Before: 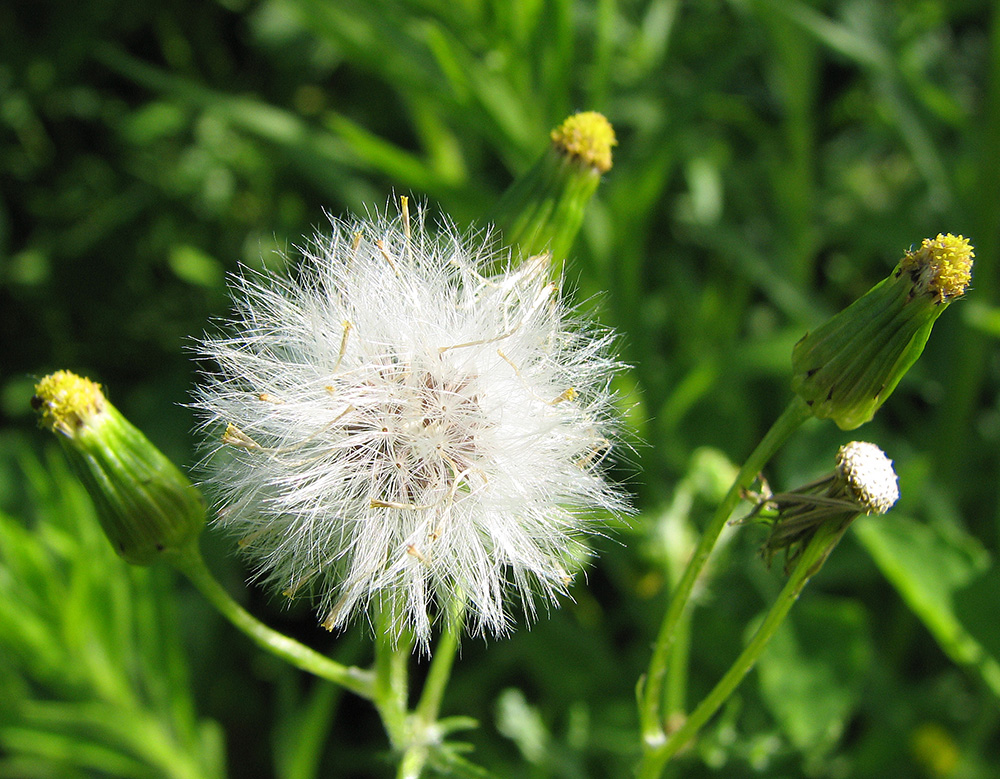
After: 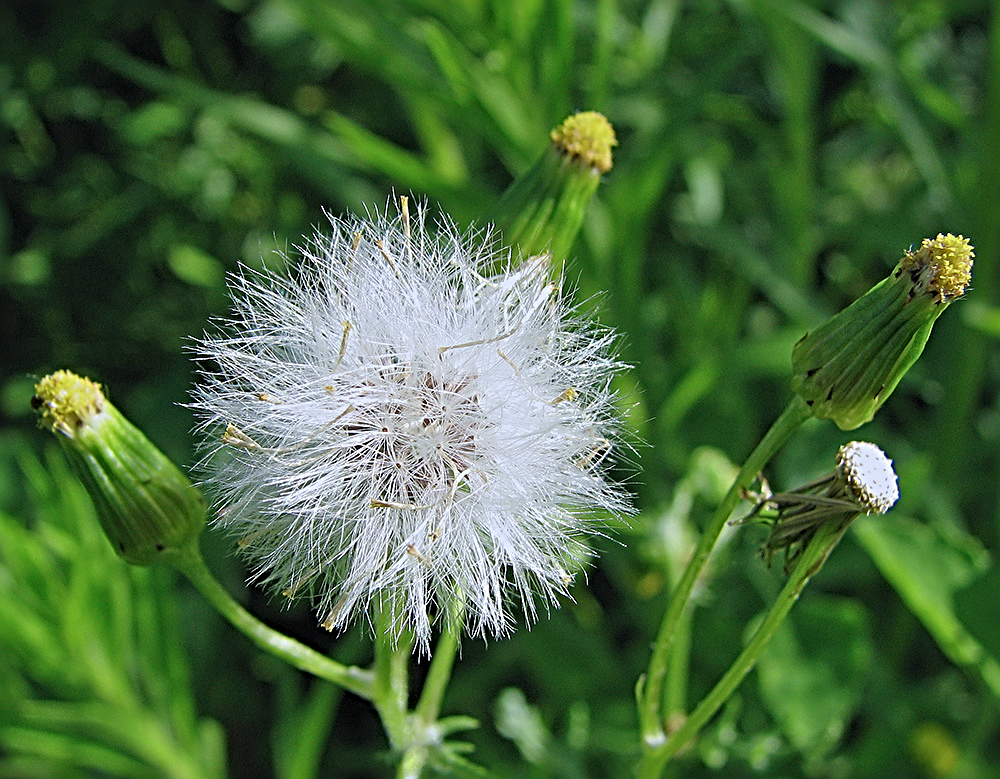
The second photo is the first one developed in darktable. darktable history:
color calibration: illuminant as shot in camera, x 0.366, y 0.378, temperature 4425.7 K, saturation algorithm version 1 (2020)
tone equalizer: -8 EV 0.25 EV, -7 EV 0.417 EV, -6 EV 0.417 EV, -5 EV 0.25 EV, -3 EV -0.25 EV, -2 EV -0.417 EV, -1 EV -0.417 EV, +0 EV -0.25 EV, edges refinement/feathering 500, mask exposure compensation -1.57 EV, preserve details guided filter
sharpen: radius 3.69, amount 0.928
